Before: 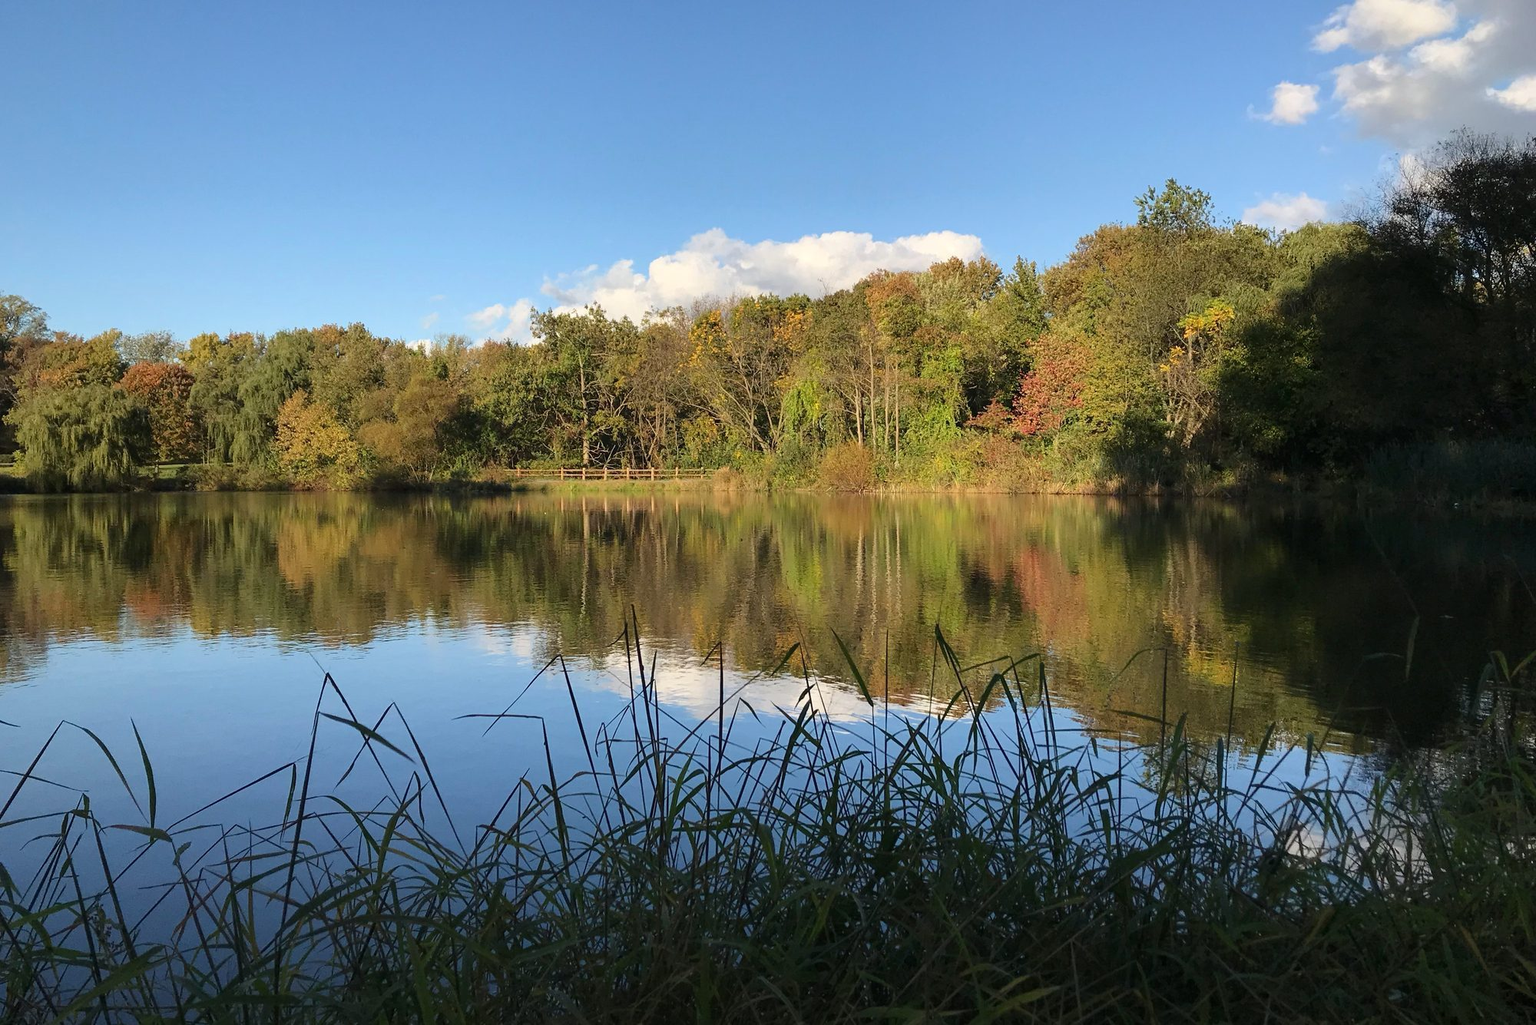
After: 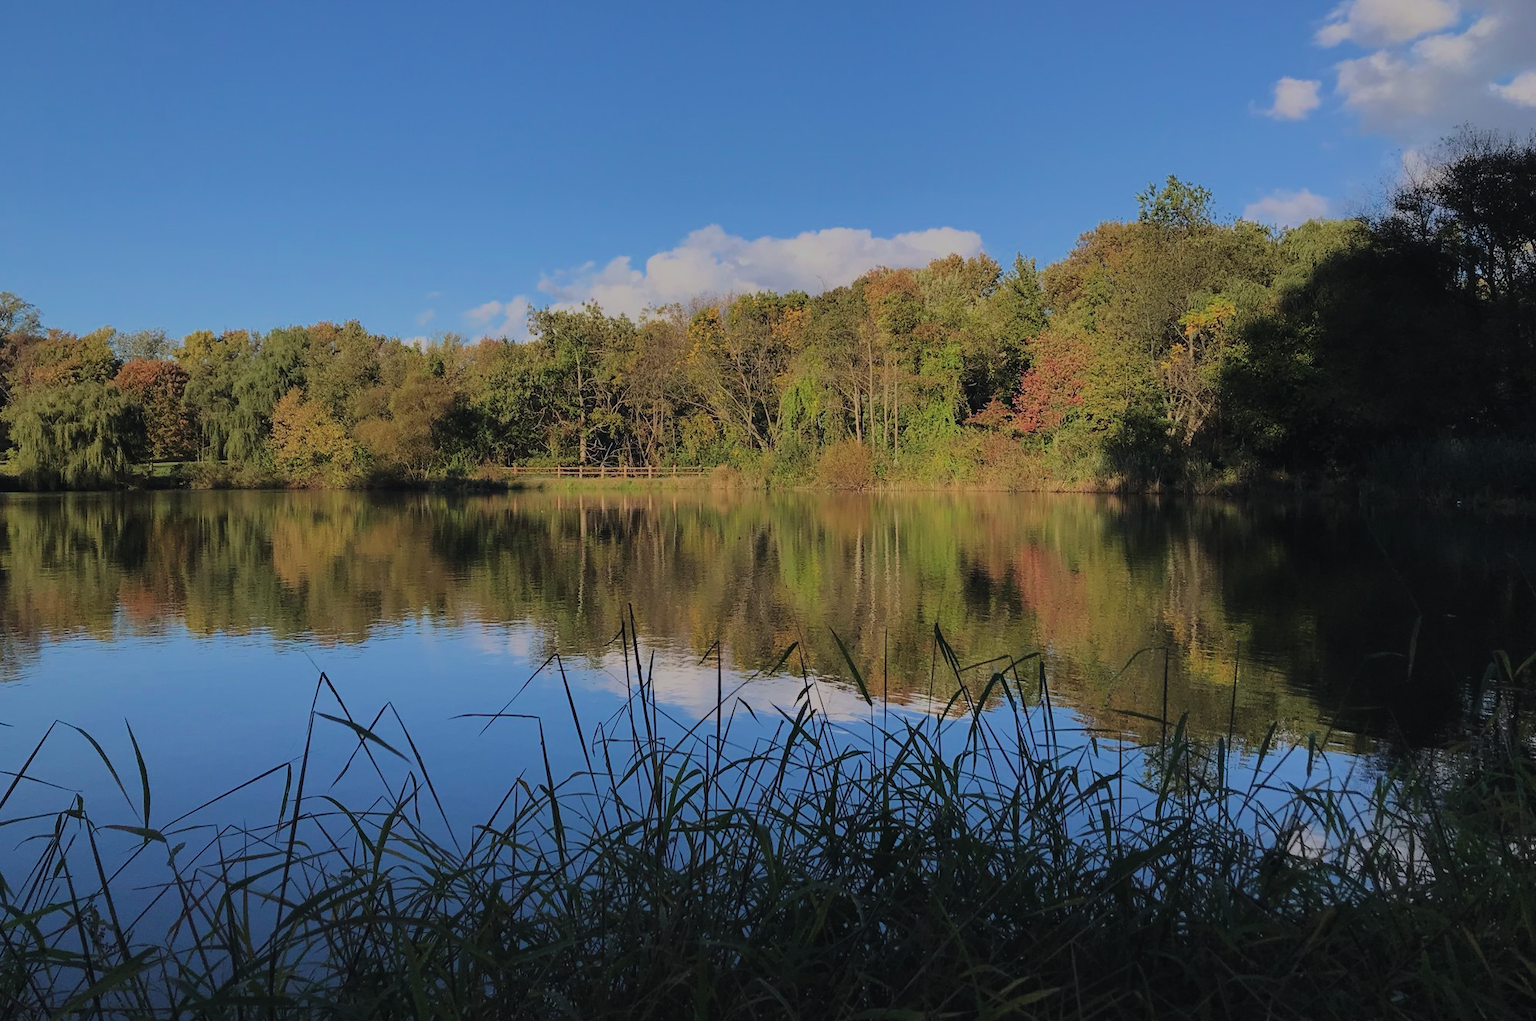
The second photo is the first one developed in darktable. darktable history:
crop: left 0.462%, top 0.57%, right 0.171%, bottom 0.444%
exposure: black level correction -0.013, exposure -0.194 EV, compensate highlight preservation false
velvia: strength 17.63%
color correction: highlights a* 0.072, highlights b* -0.659
filmic rgb: black relative exposure -6.82 EV, white relative exposure 5.89 EV, hardness 2.68, color science v6 (2022)
color calibration: illuminant as shot in camera, x 0.358, y 0.373, temperature 4628.91 K
shadows and highlights: radius 120.16, shadows 21.85, white point adjustment -9.65, highlights -14.83, soften with gaussian
